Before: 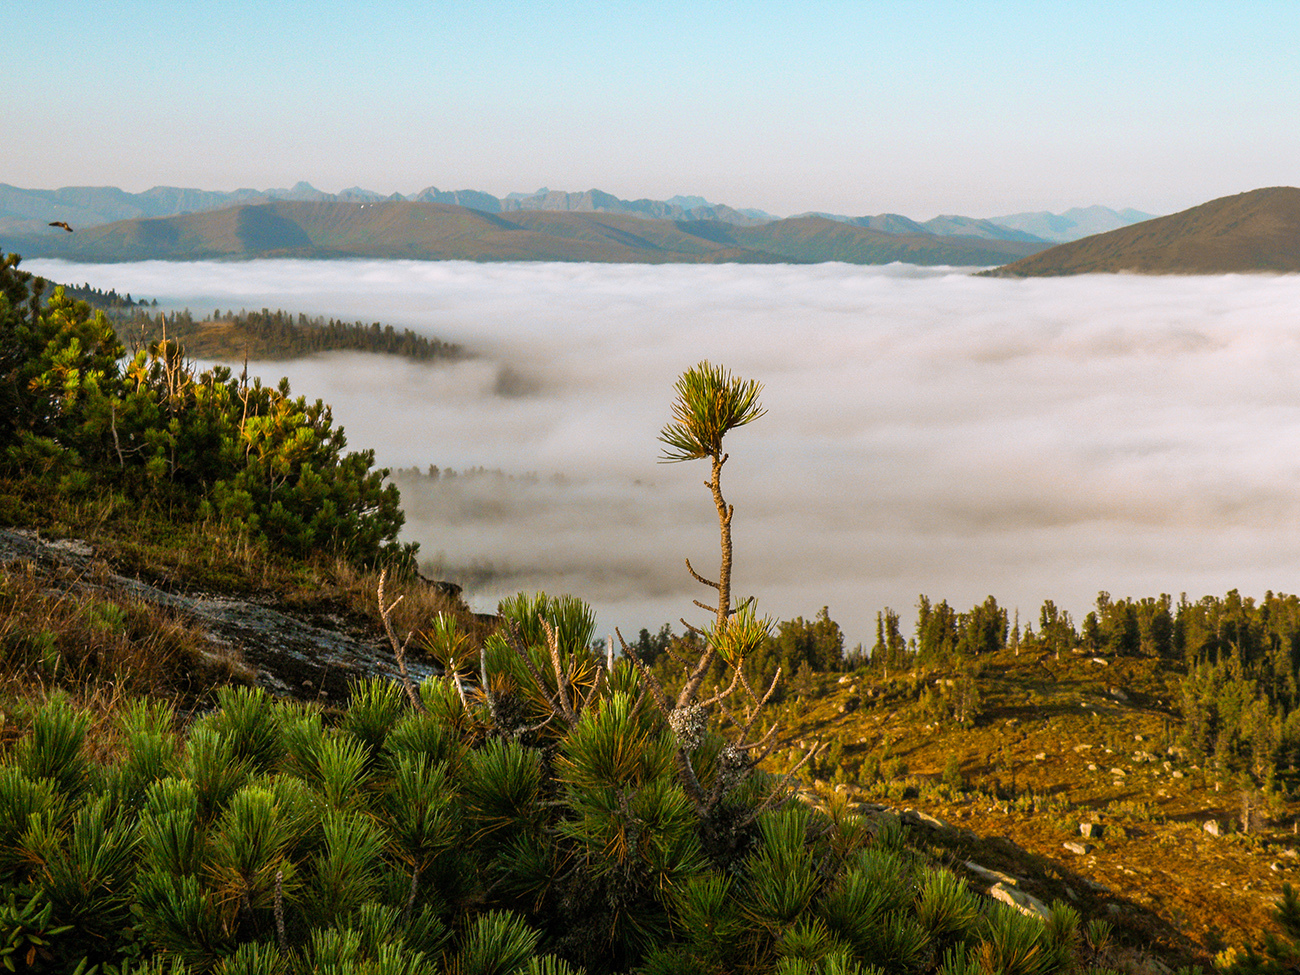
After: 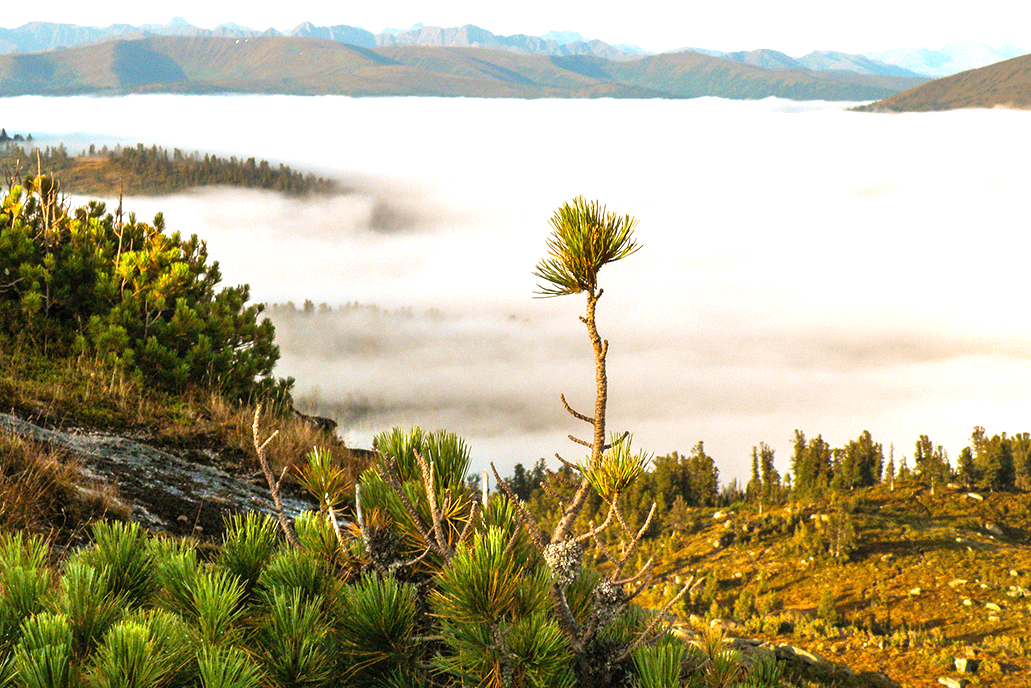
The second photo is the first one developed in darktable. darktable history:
crop: left 9.625%, top 16.986%, right 11.027%, bottom 12.406%
exposure: black level correction 0, exposure 1 EV, compensate highlight preservation false
